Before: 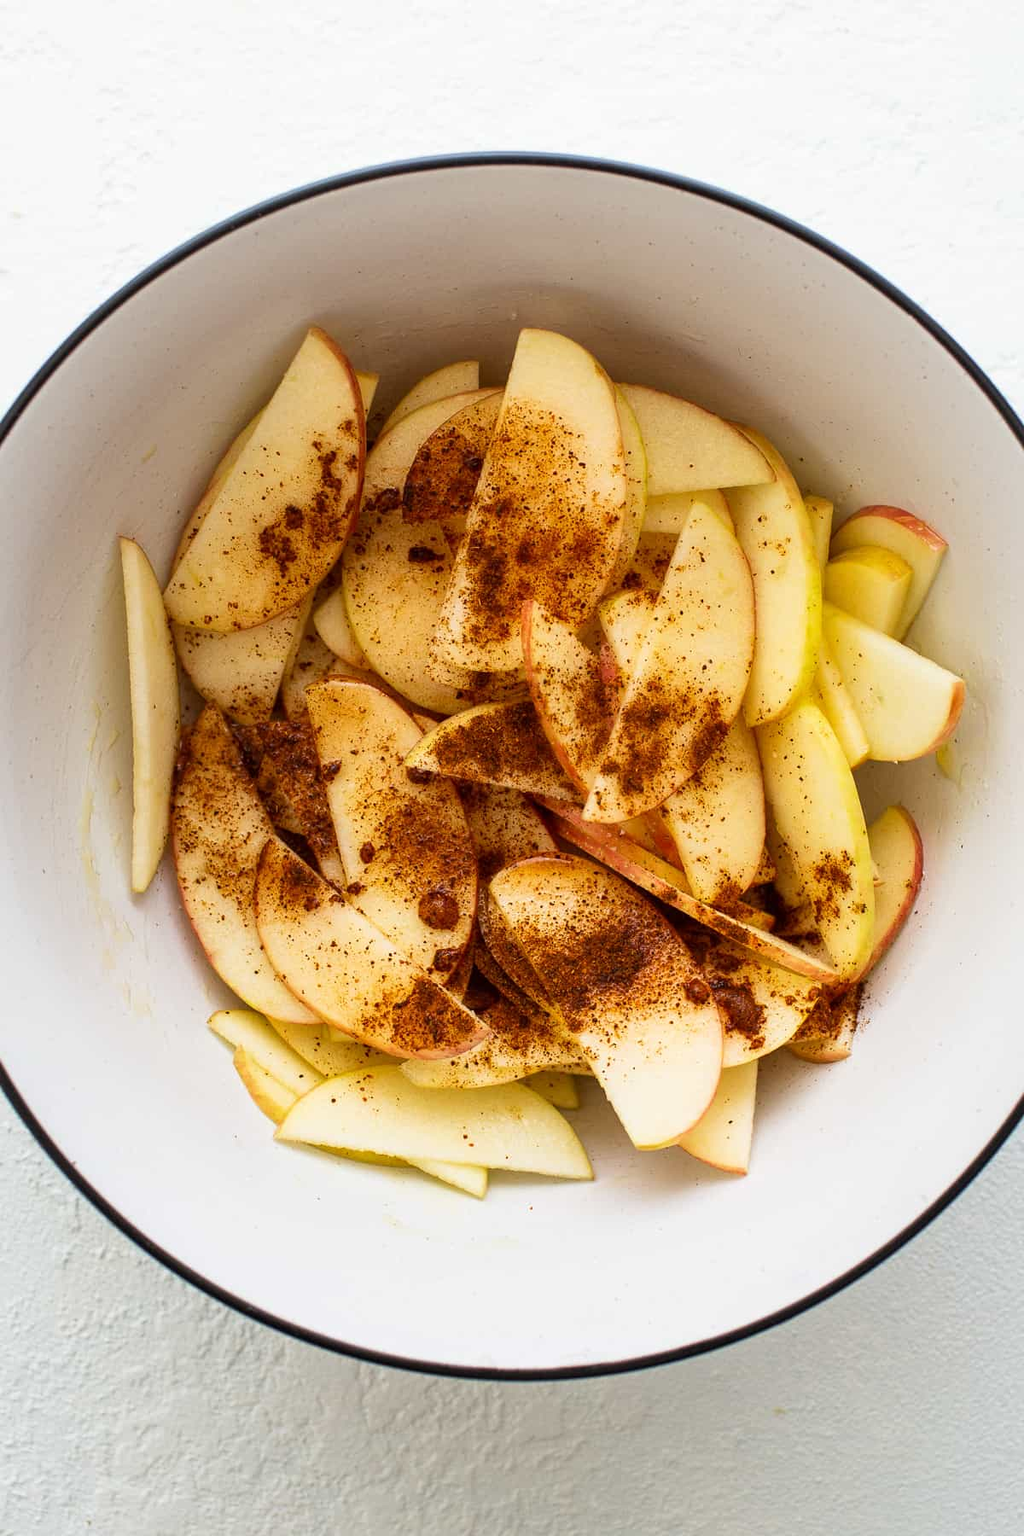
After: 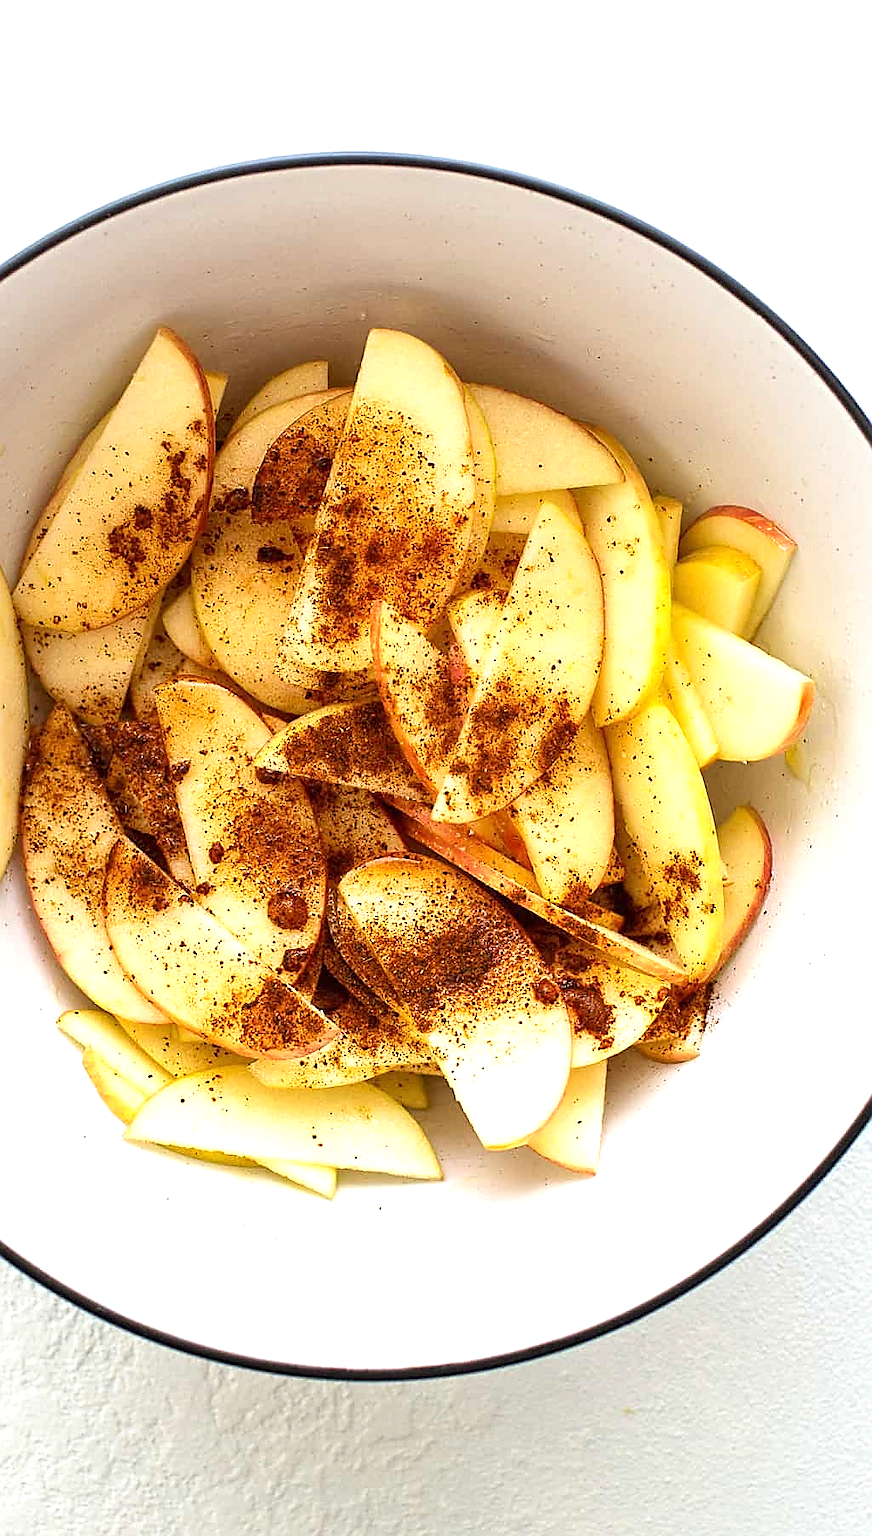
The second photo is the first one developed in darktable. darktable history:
crop and rotate: left 14.787%
exposure: exposure 0.61 EV, compensate highlight preservation false
sharpen: radius 1.362, amount 1.235, threshold 0.842
